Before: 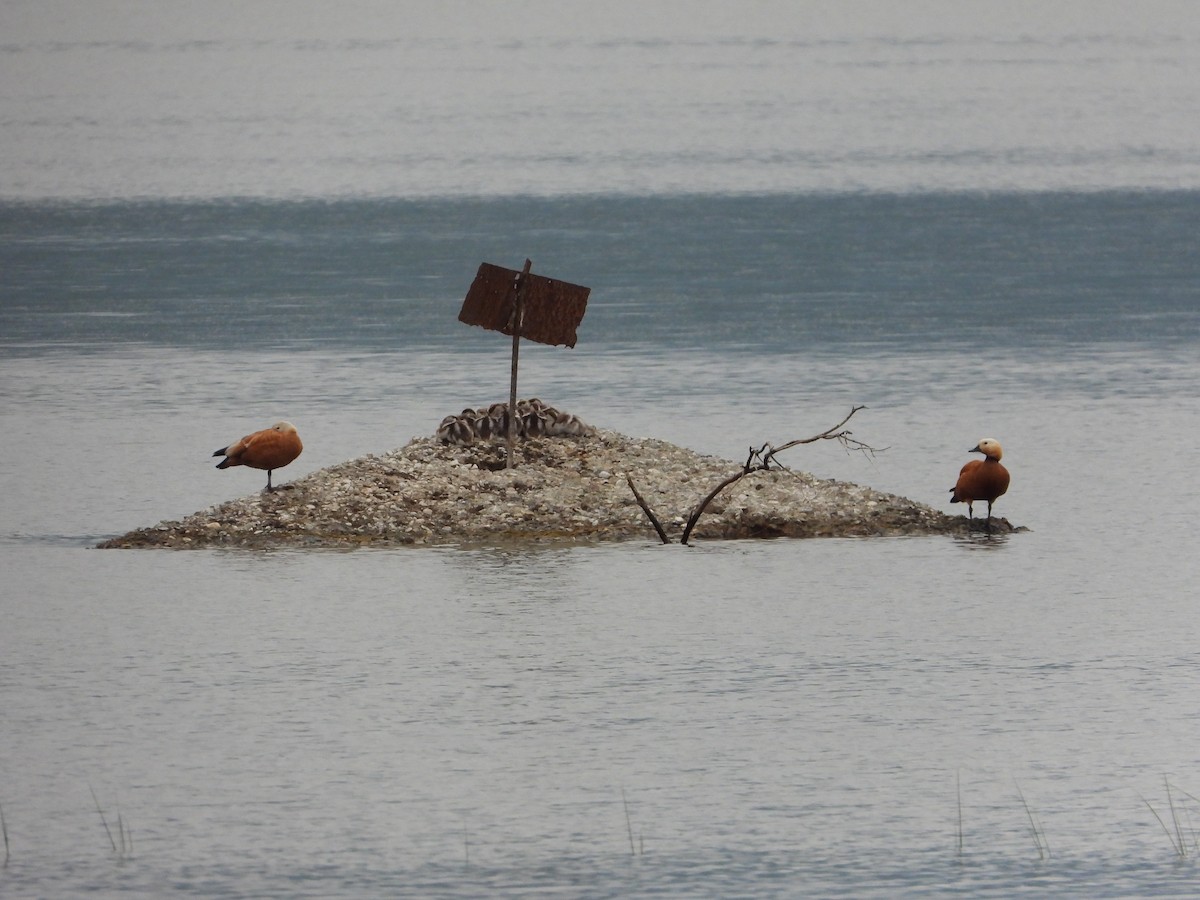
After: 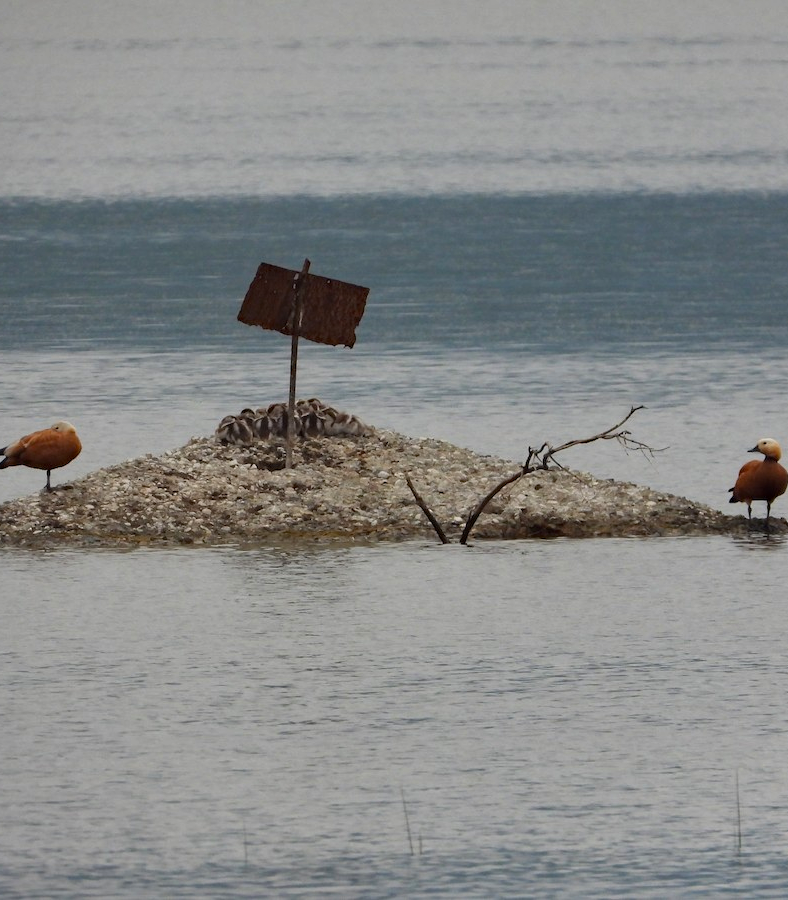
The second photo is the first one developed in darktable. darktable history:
haze removal: compatibility mode true, adaptive false
crop and rotate: left 18.434%, right 15.855%
shadows and highlights: shadows 5.85, soften with gaussian
